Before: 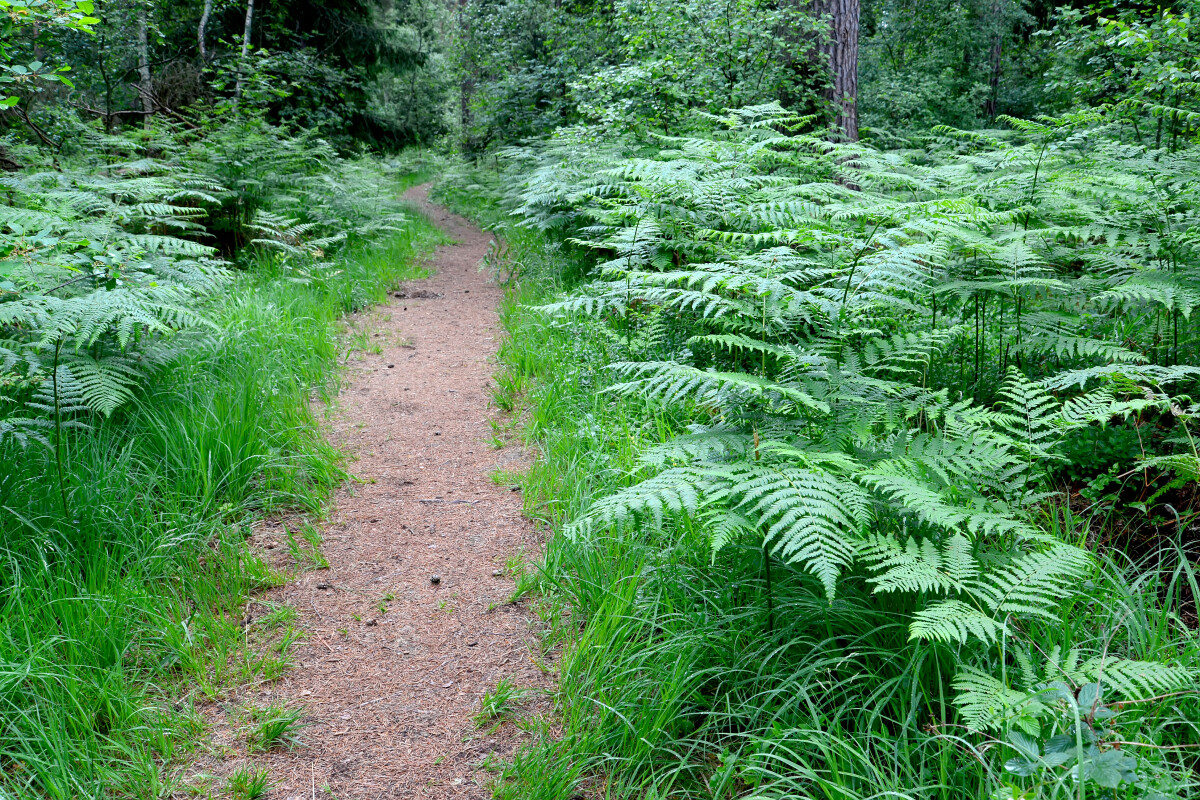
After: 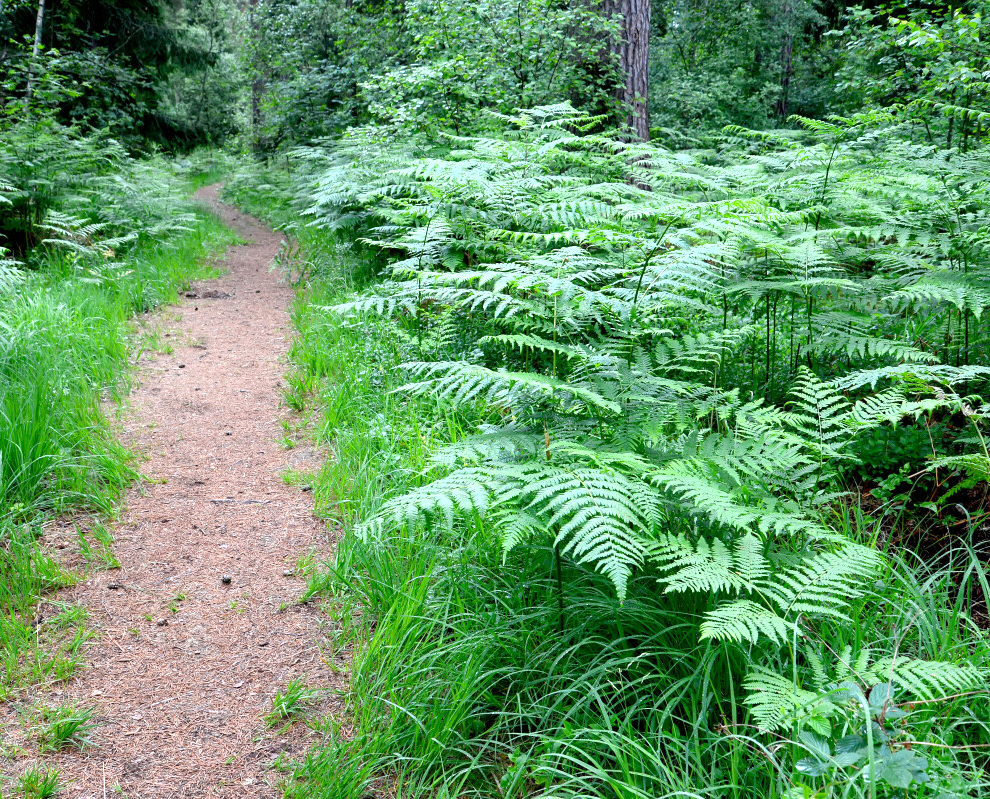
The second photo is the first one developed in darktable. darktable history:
crop: left 17.435%, bottom 0.046%
exposure: exposure 0.378 EV, compensate highlight preservation false
